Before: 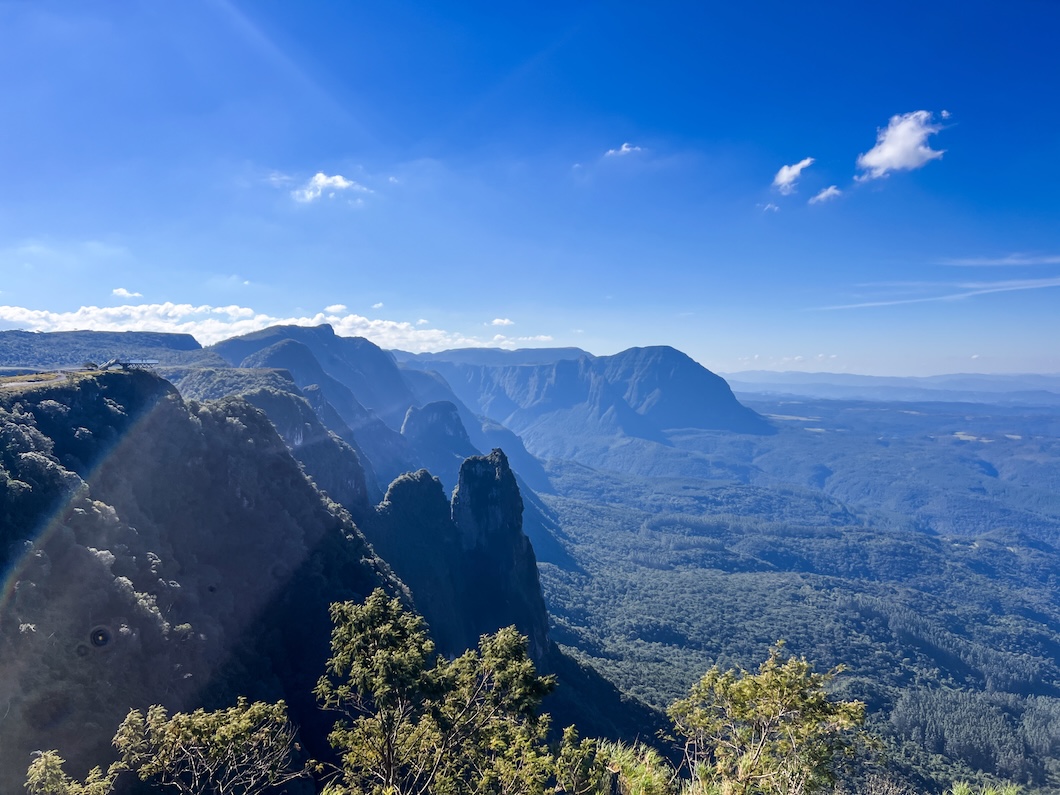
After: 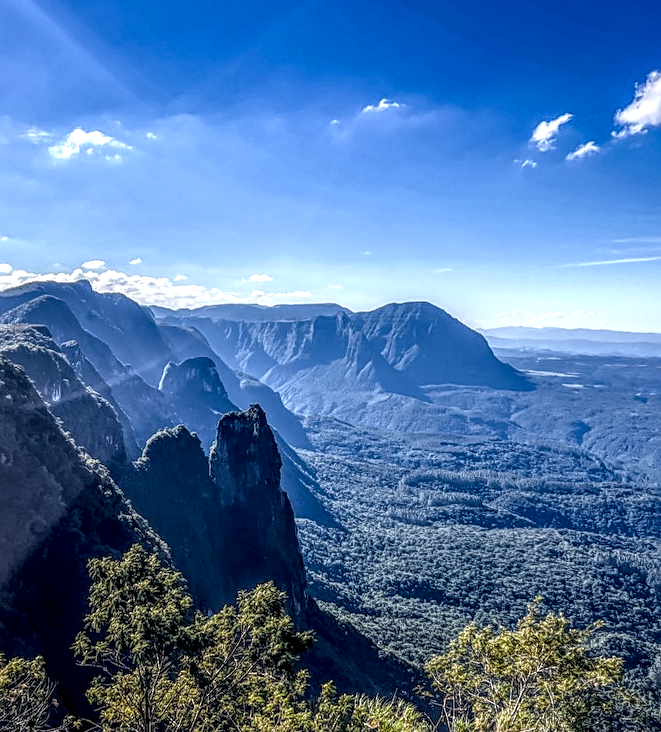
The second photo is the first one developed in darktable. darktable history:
sharpen: on, module defaults
local contrast: highlights 0%, shadows 0%, detail 300%, midtone range 0.3
crop and rotate: left 22.918%, top 5.629%, right 14.711%, bottom 2.247%
